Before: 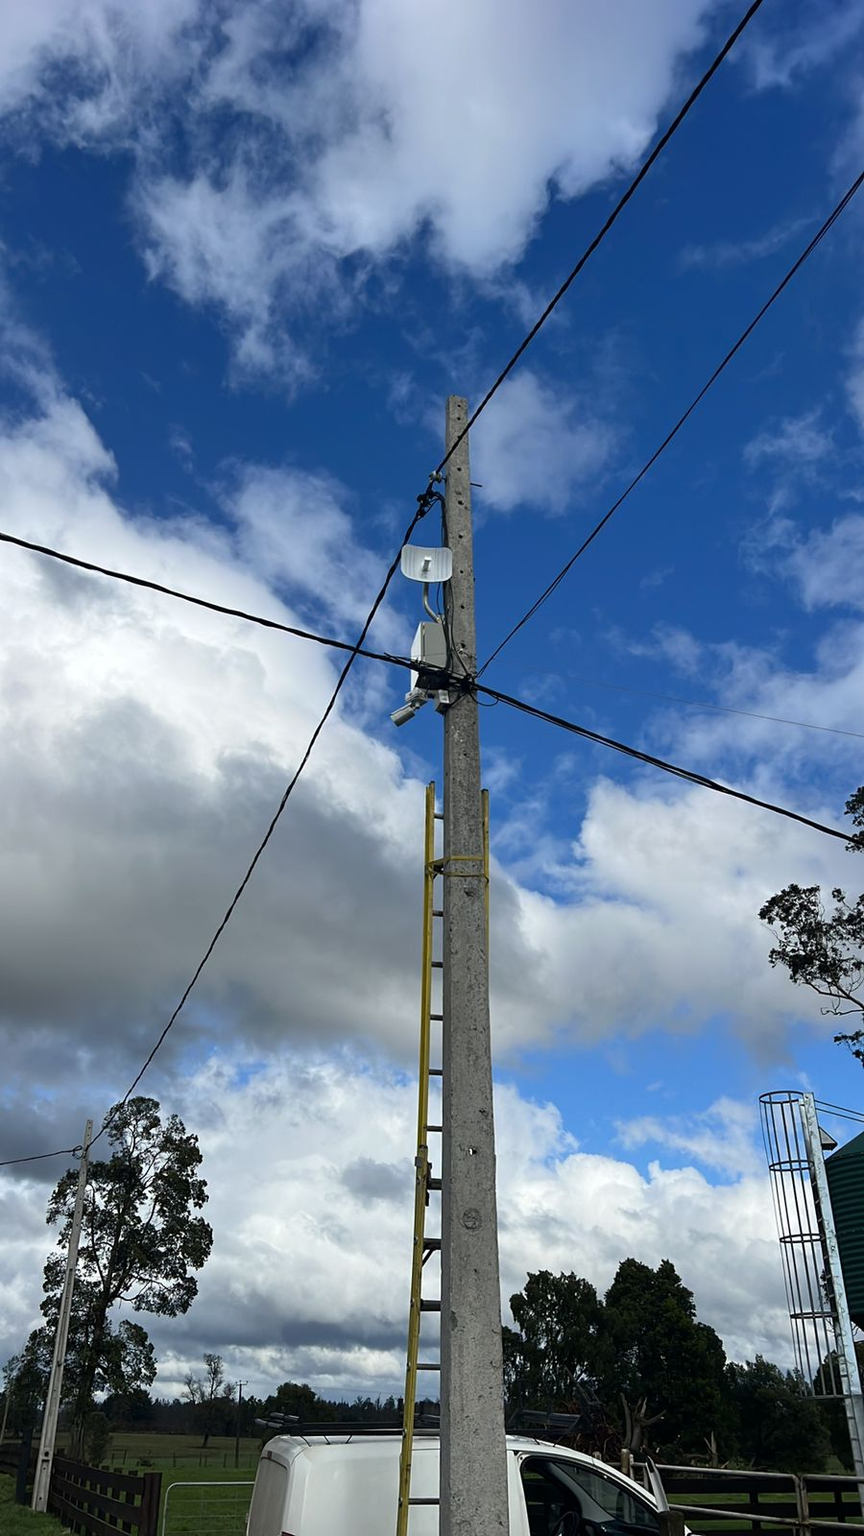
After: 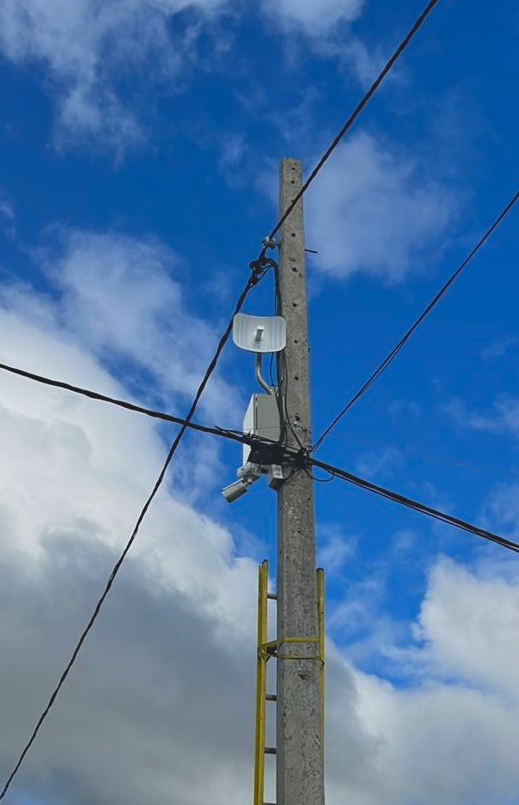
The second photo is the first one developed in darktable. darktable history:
crop: left 20.648%, top 15.892%, right 21.656%, bottom 33.754%
contrast brightness saturation: contrast -0.205, saturation 0.187
